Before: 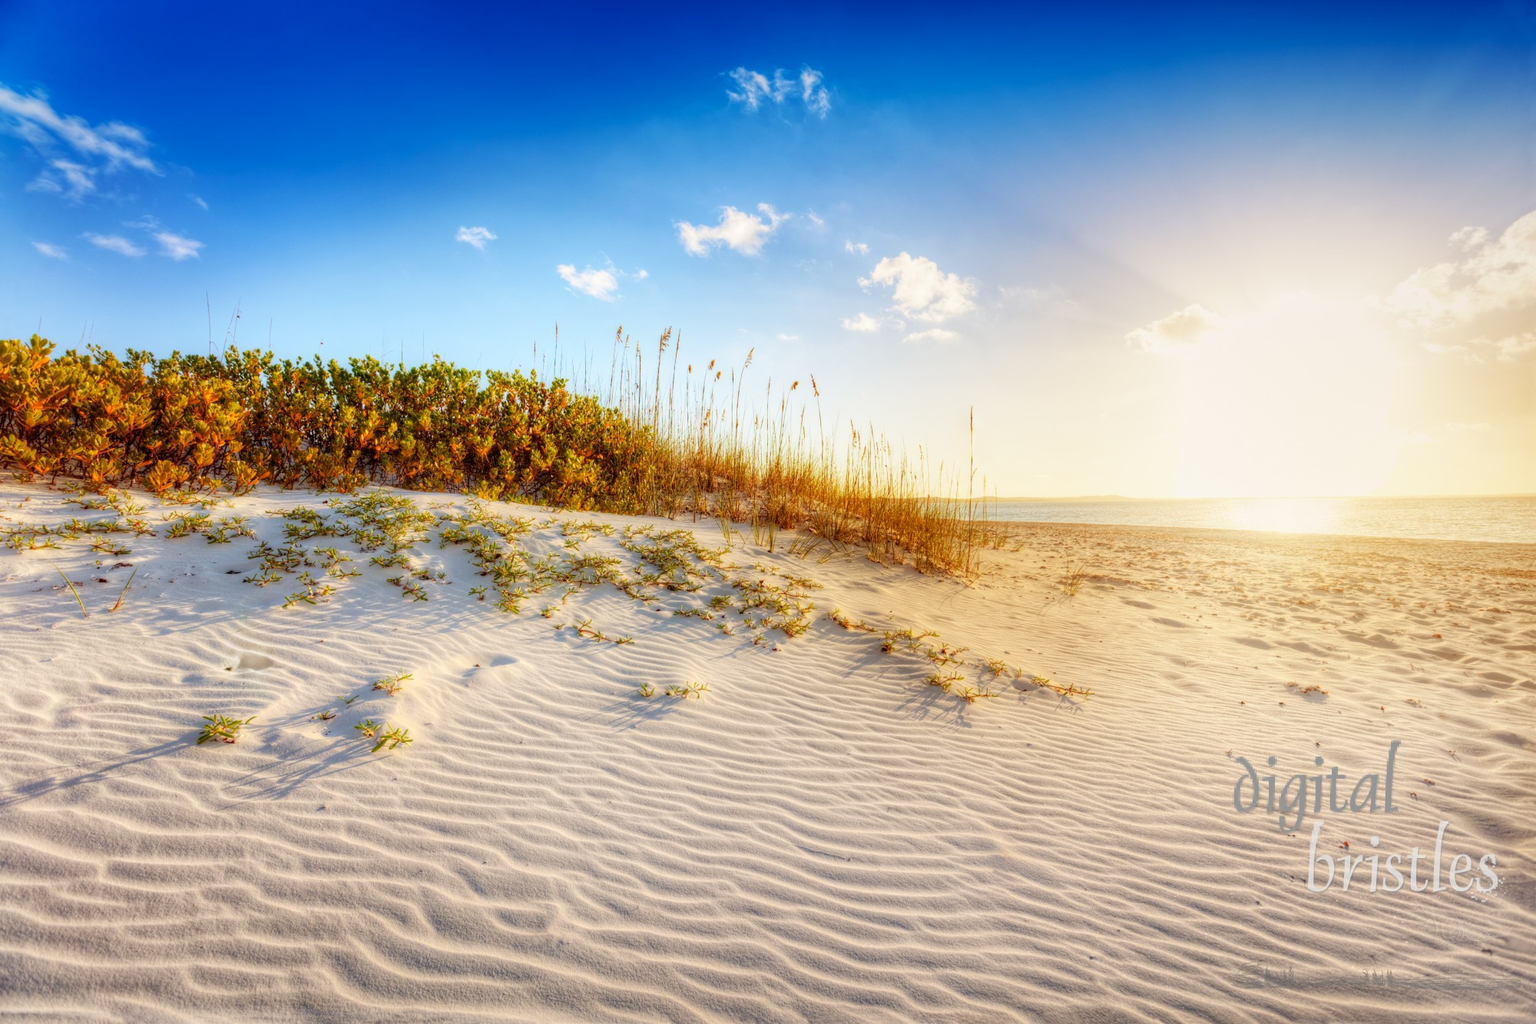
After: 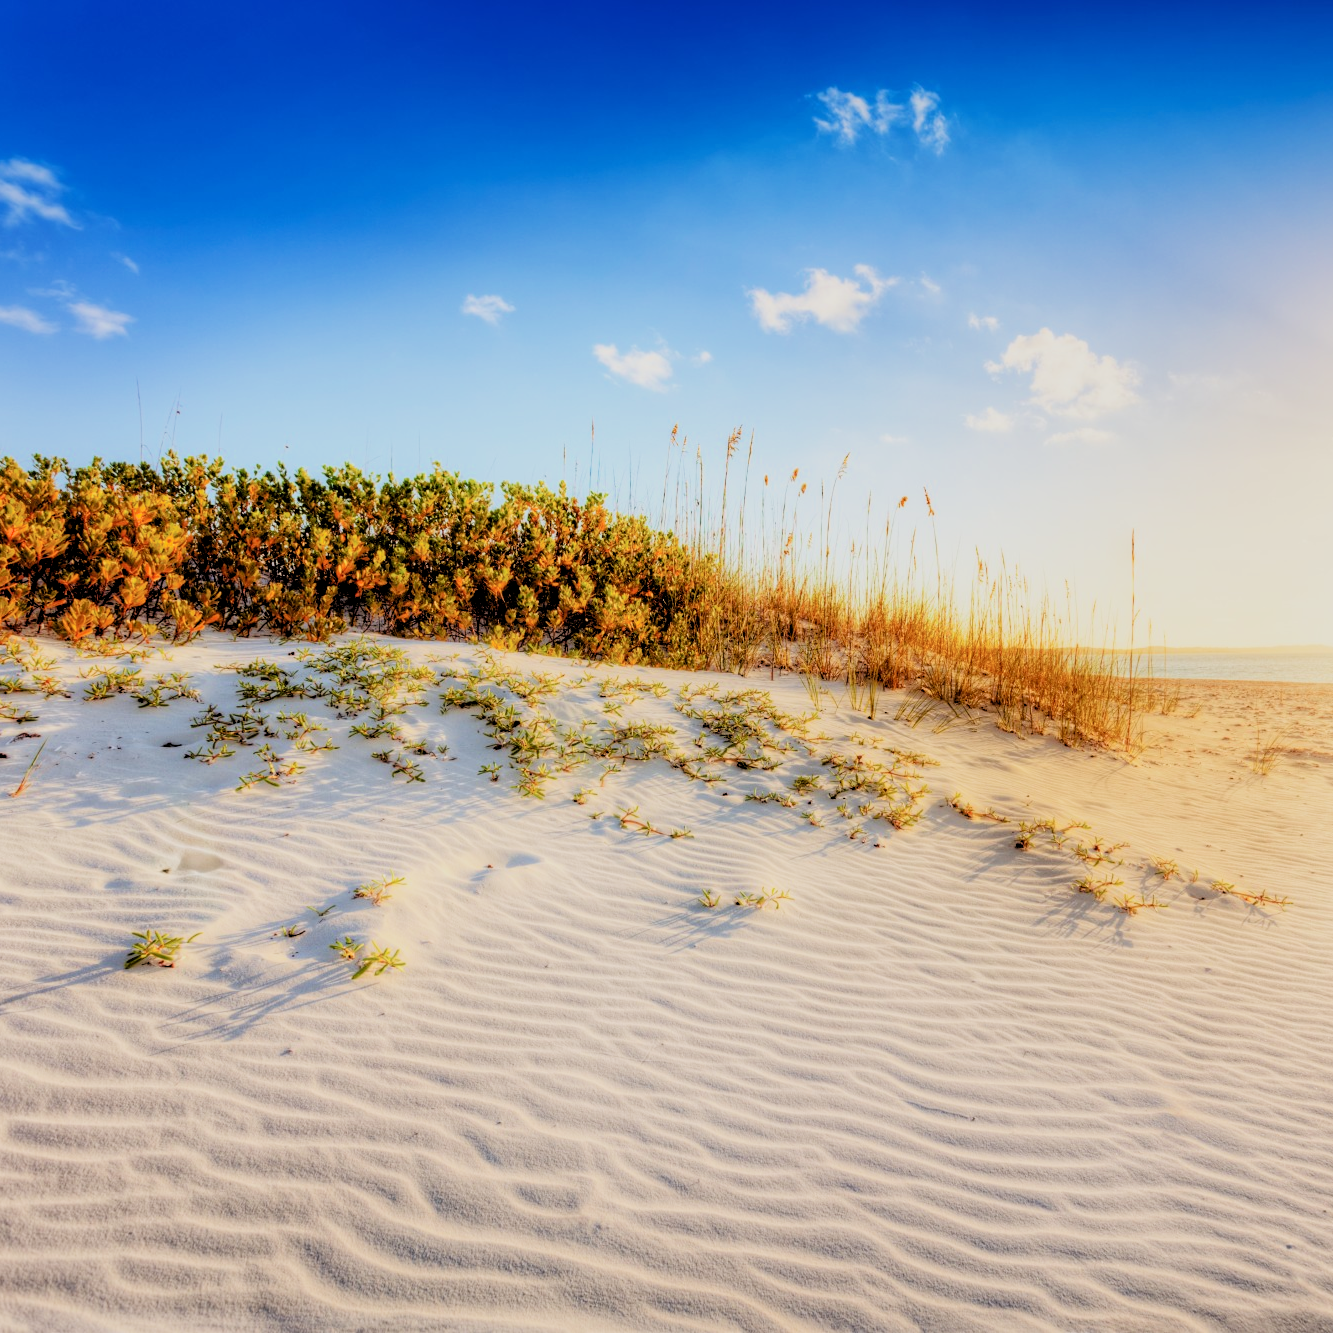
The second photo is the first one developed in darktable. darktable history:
rgb levels: preserve colors sum RGB, levels [[0.038, 0.433, 0.934], [0, 0.5, 1], [0, 0.5, 1]]
crop and rotate: left 6.617%, right 26.717%
filmic rgb: black relative exposure -5 EV, hardness 2.88, contrast 1.5
